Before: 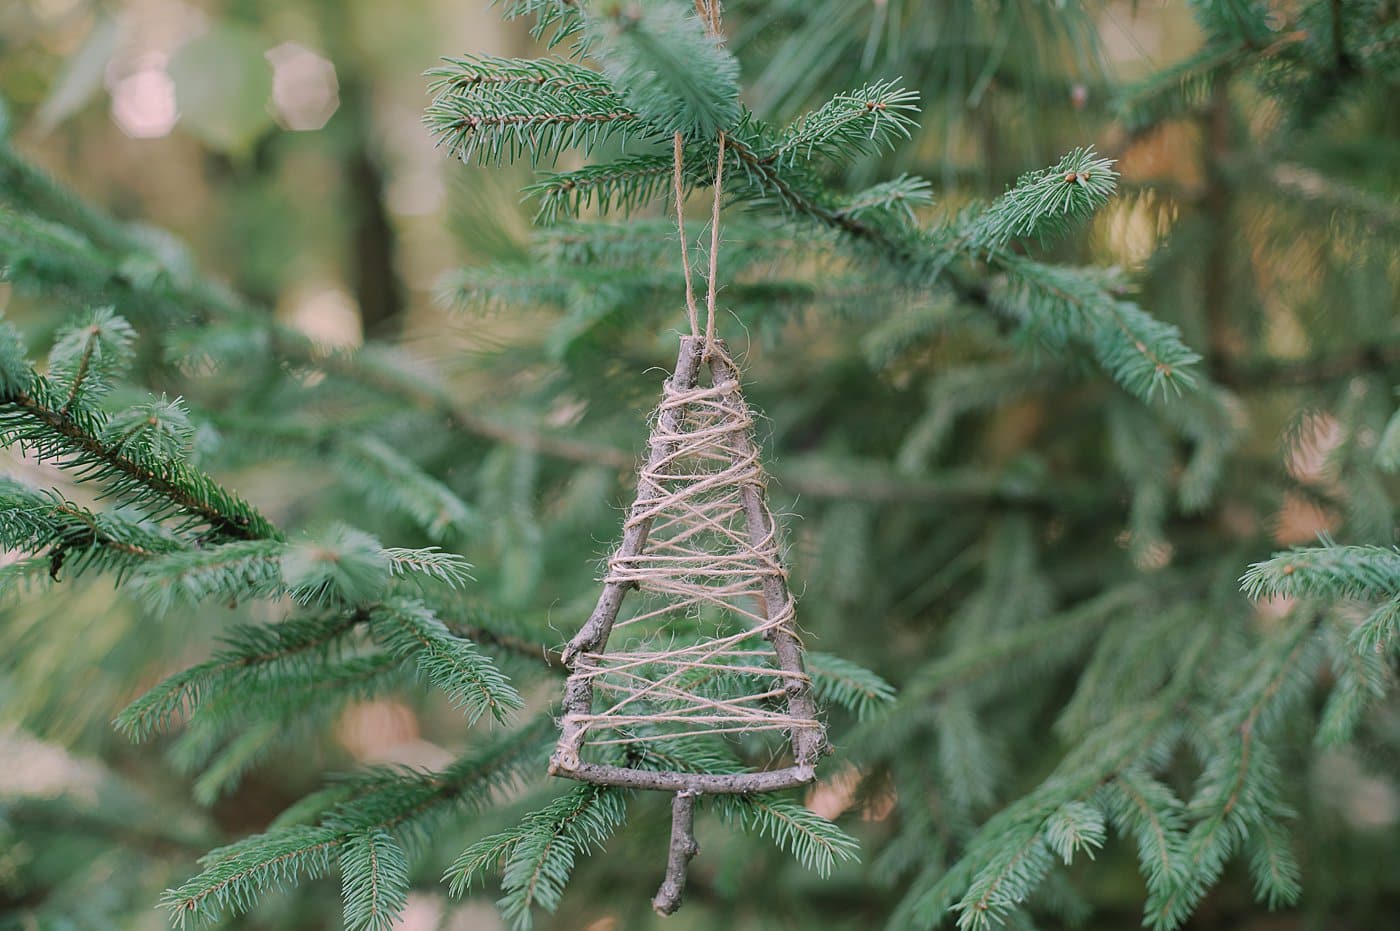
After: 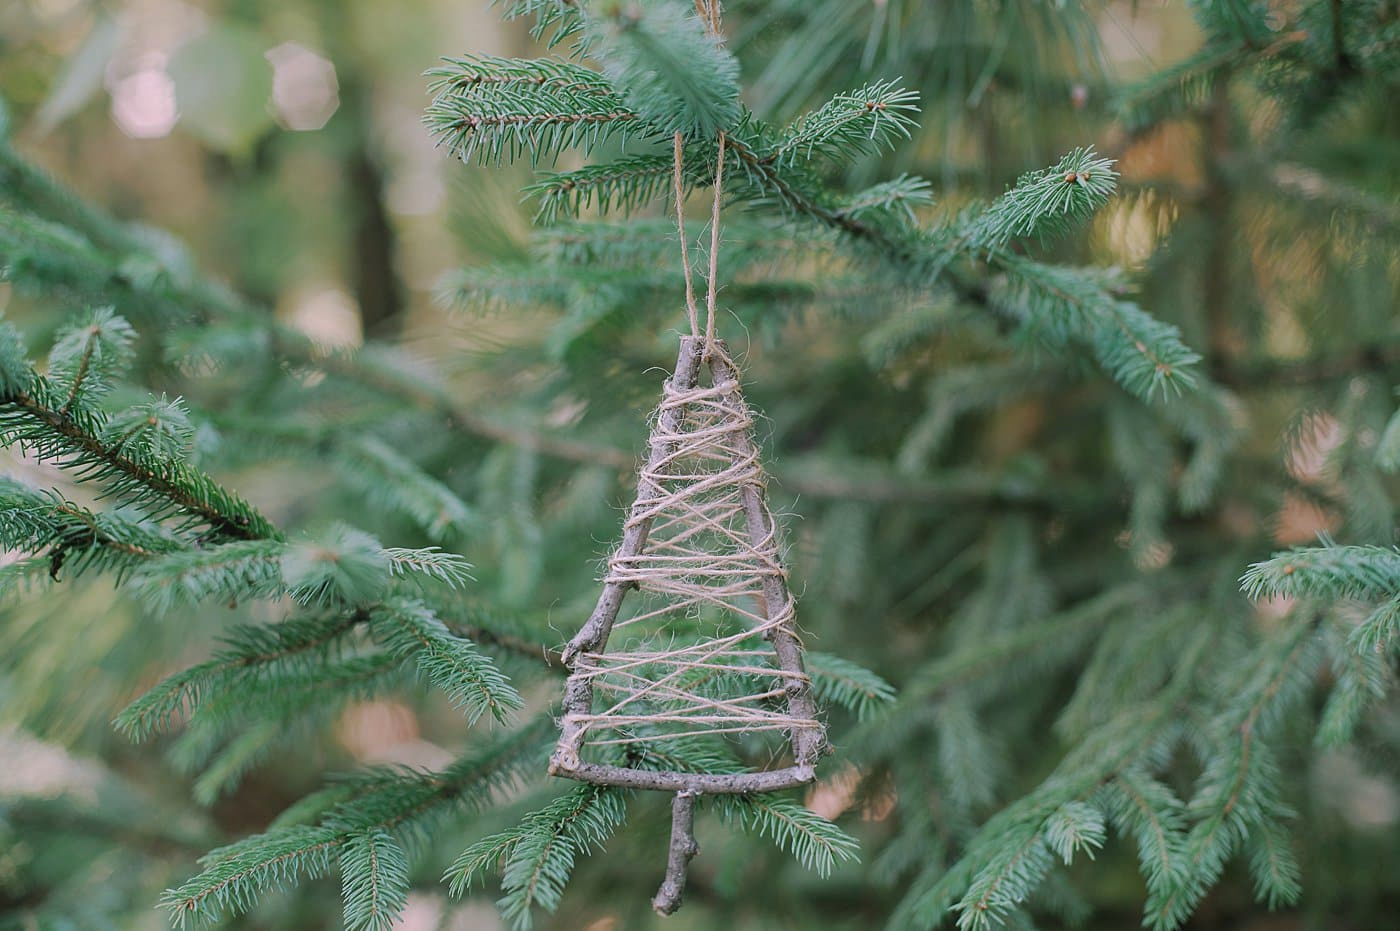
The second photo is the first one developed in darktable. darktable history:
local contrast: mode bilateral grid, contrast 100, coarseness 100, detail 91%, midtone range 0.2
white balance: red 0.98, blue 1.034
